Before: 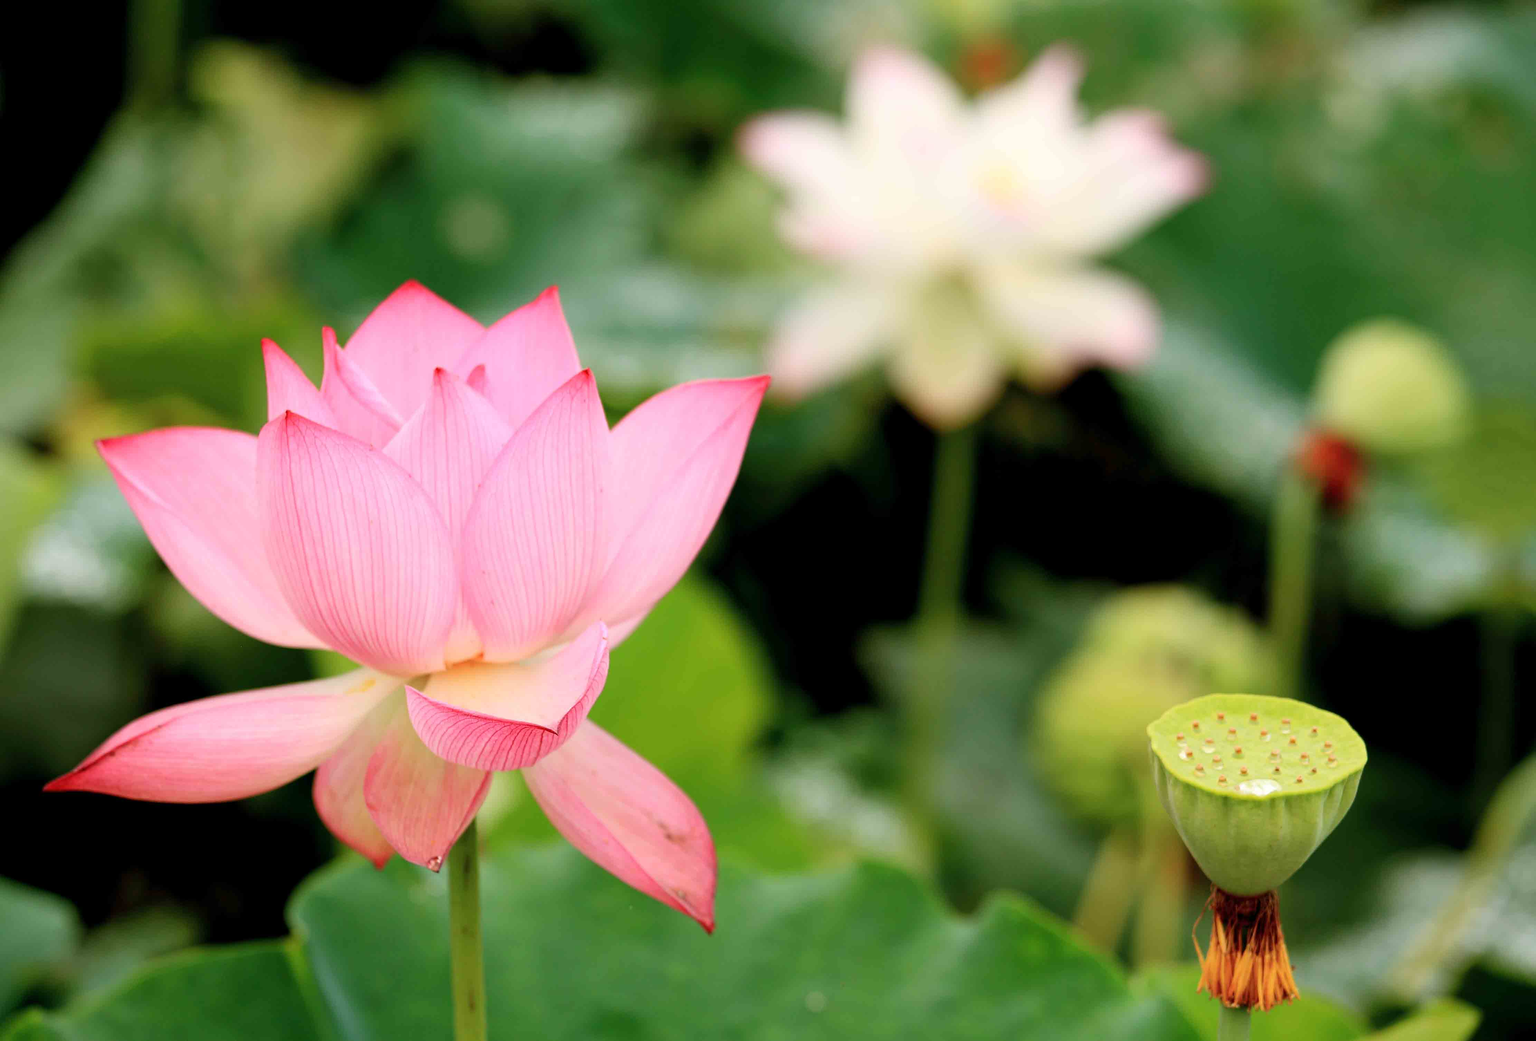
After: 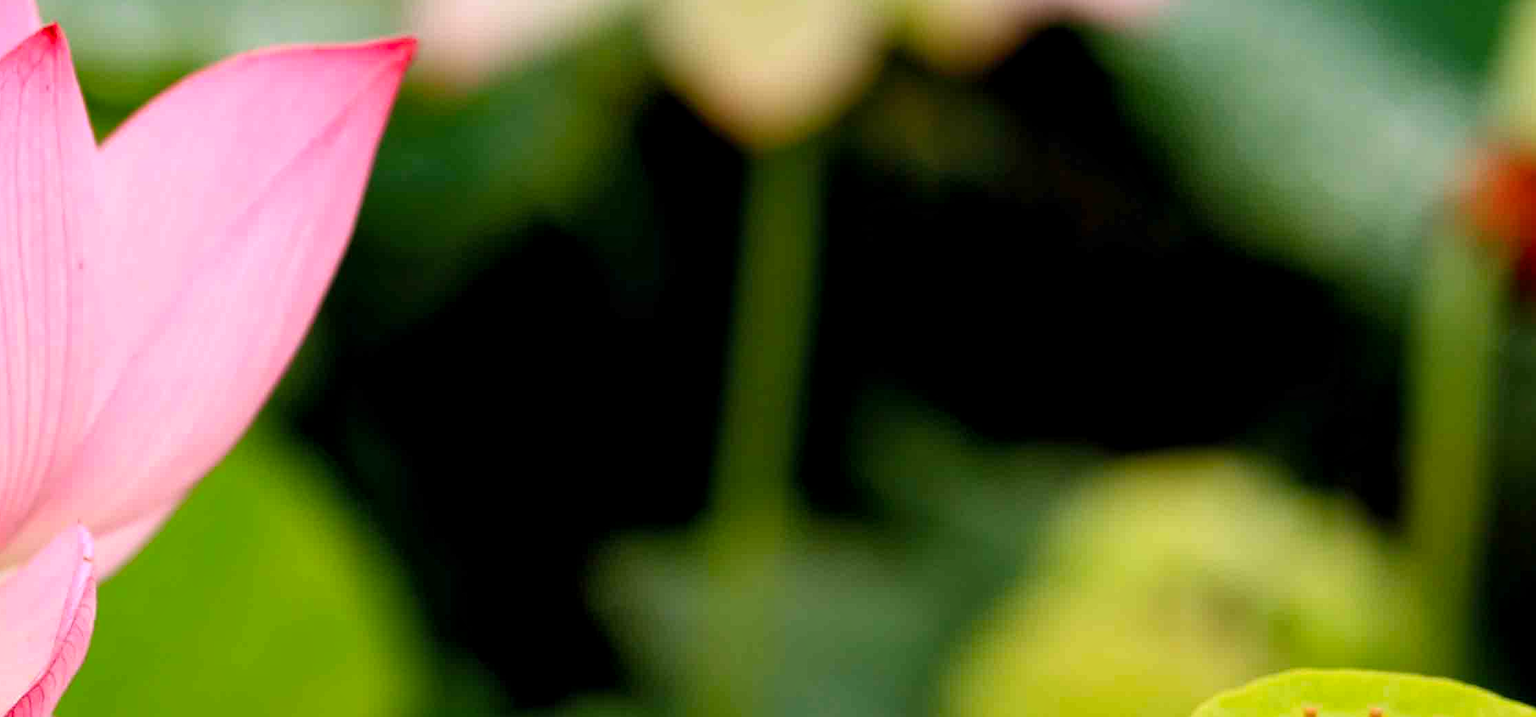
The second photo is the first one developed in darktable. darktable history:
local contrast: mode bilateral grid, contrast 19, coarseness 50, detail 120%, midtone range 0.2
color balance rgb: perceptual saturation grading › global saturation 17.877%
crop: left 36.508%, top 34.282%, right 13.1%, bottom 30.975%
